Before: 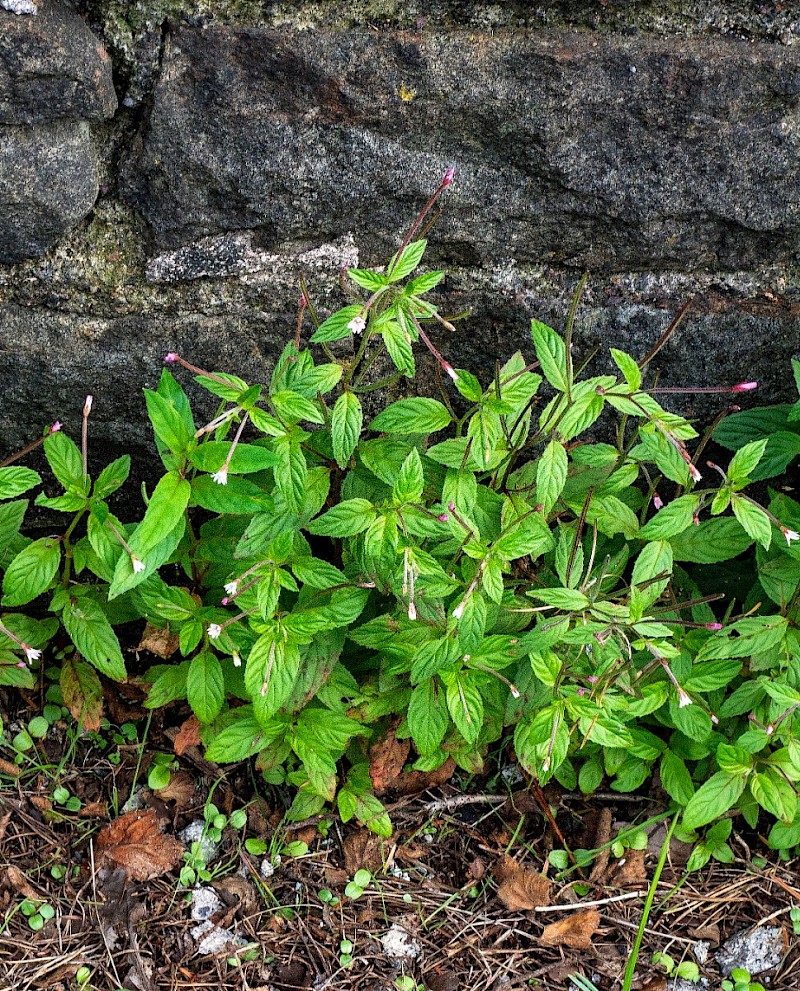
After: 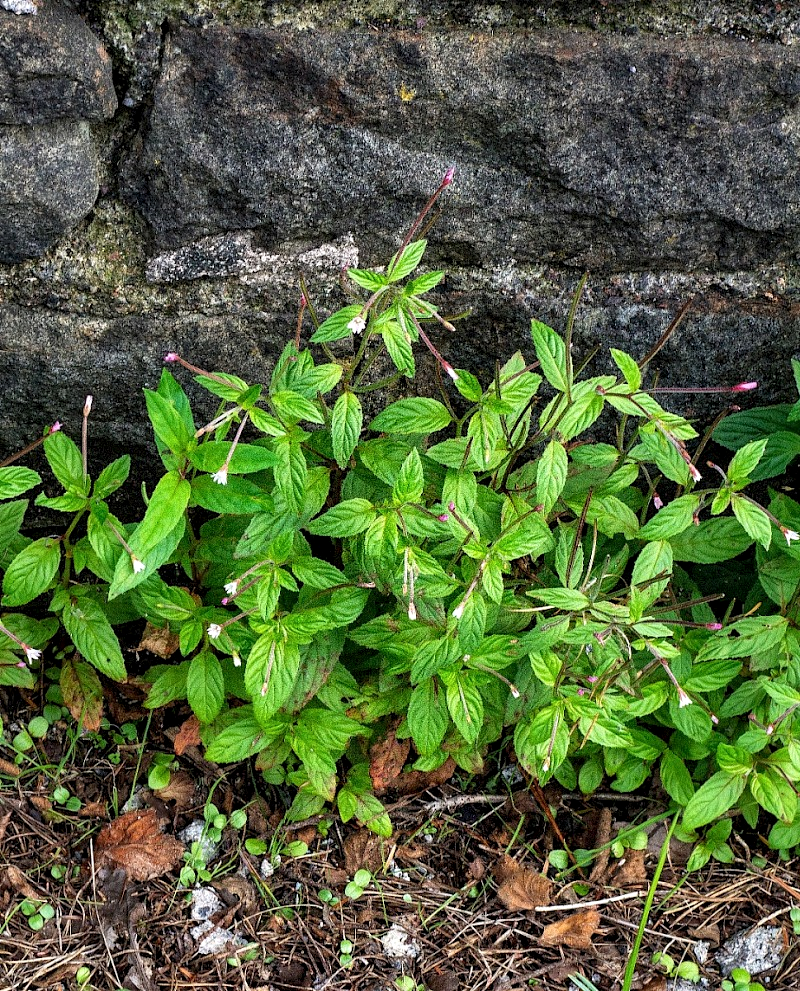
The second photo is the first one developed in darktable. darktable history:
local contrast: highlights 107%, shadows 102%, detail 119%, midtone range 0.2
